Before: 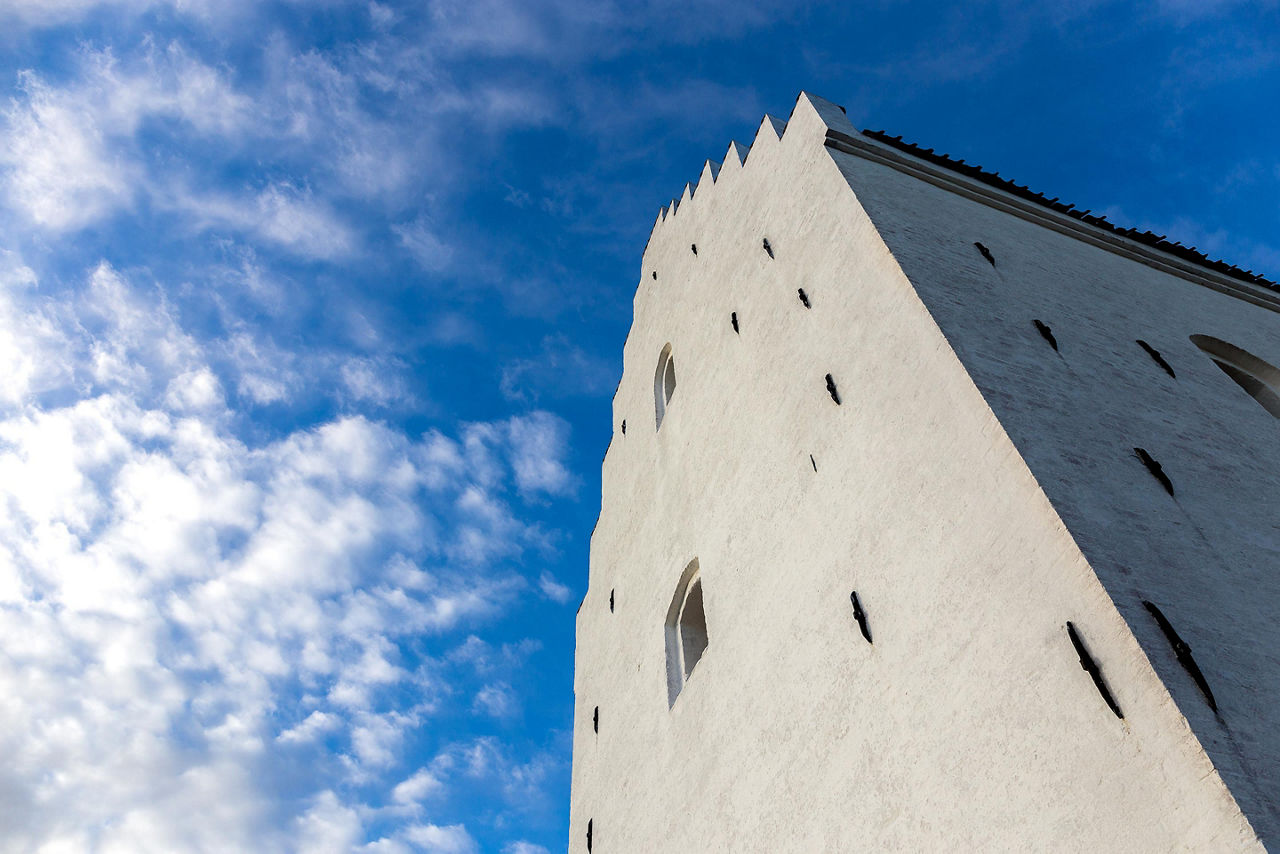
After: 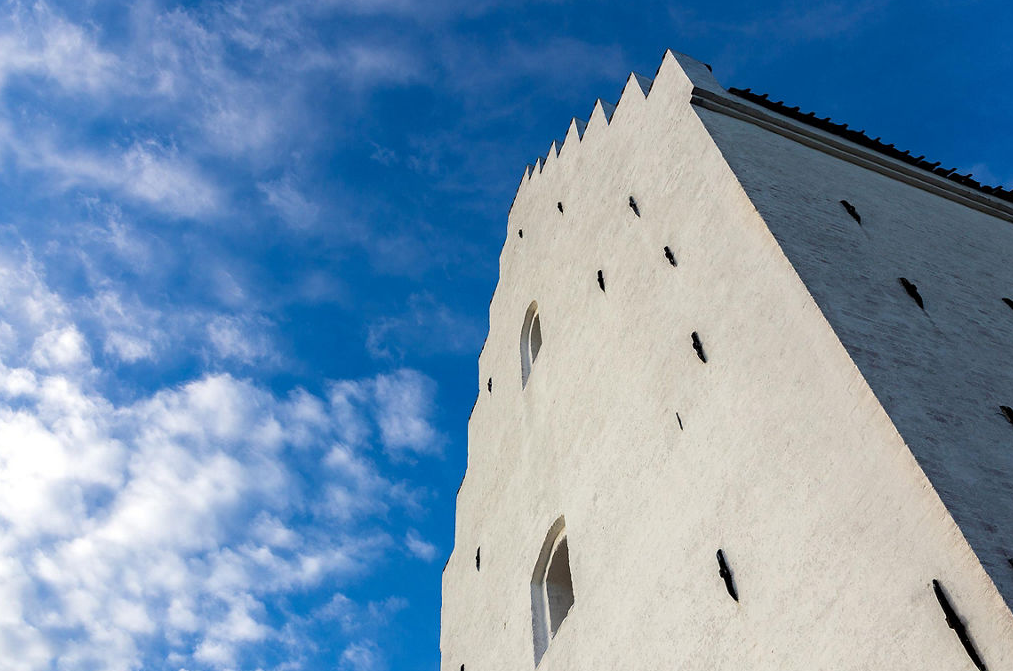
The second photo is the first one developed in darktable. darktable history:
crop and rotate: left 10.495%, top 5.097%, right 10.352%, bottom 16.229%
